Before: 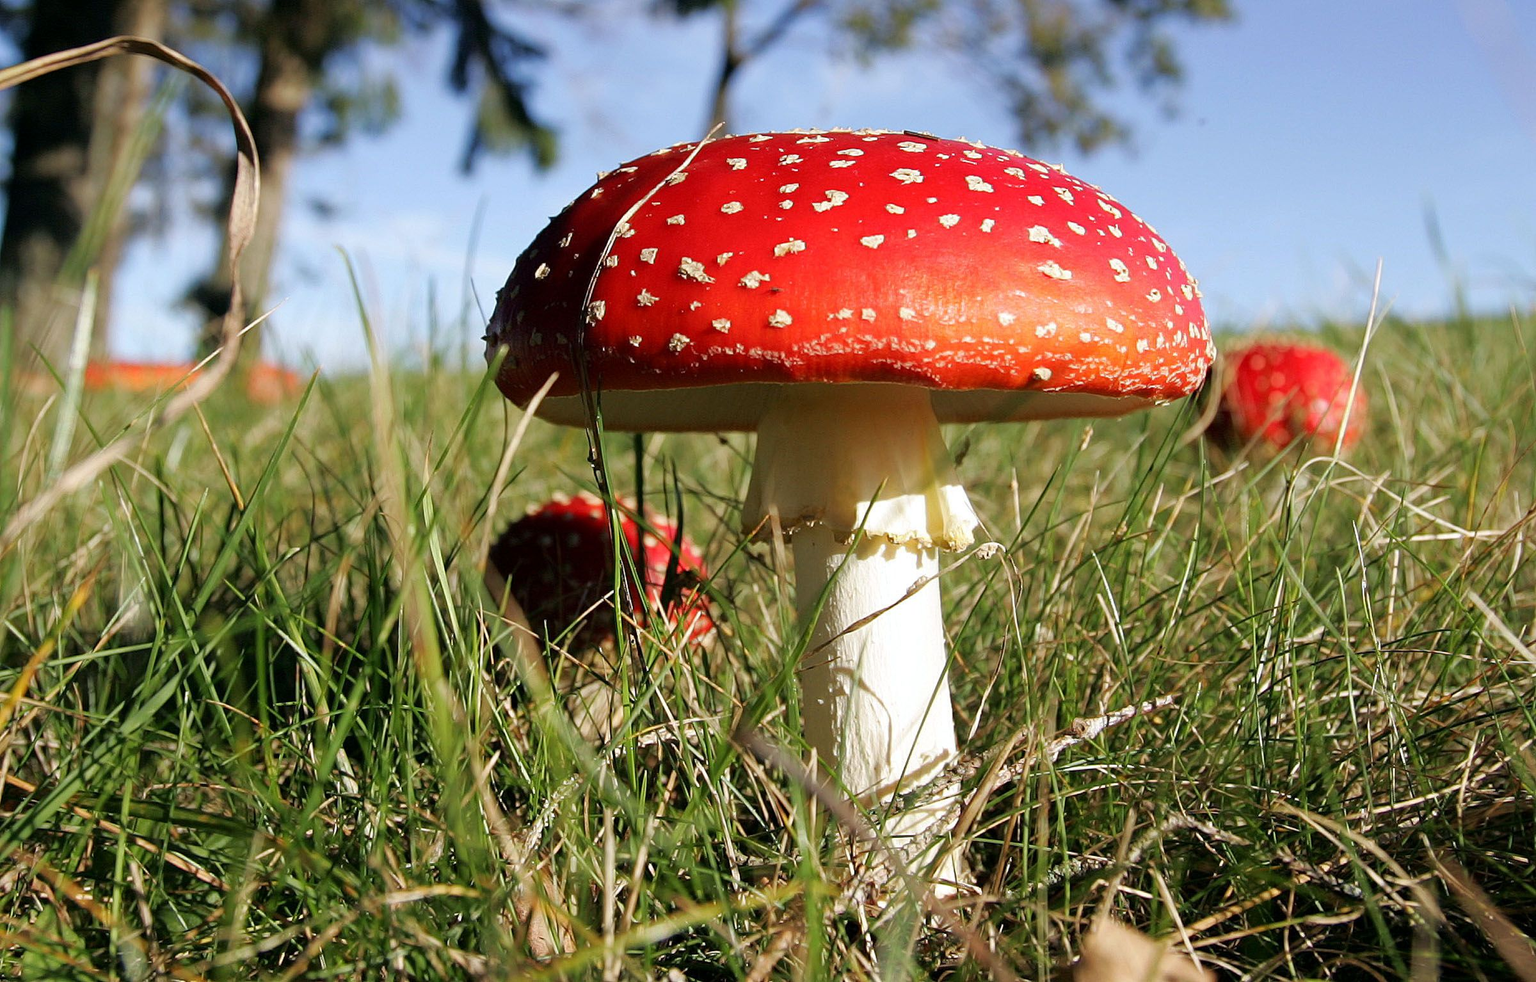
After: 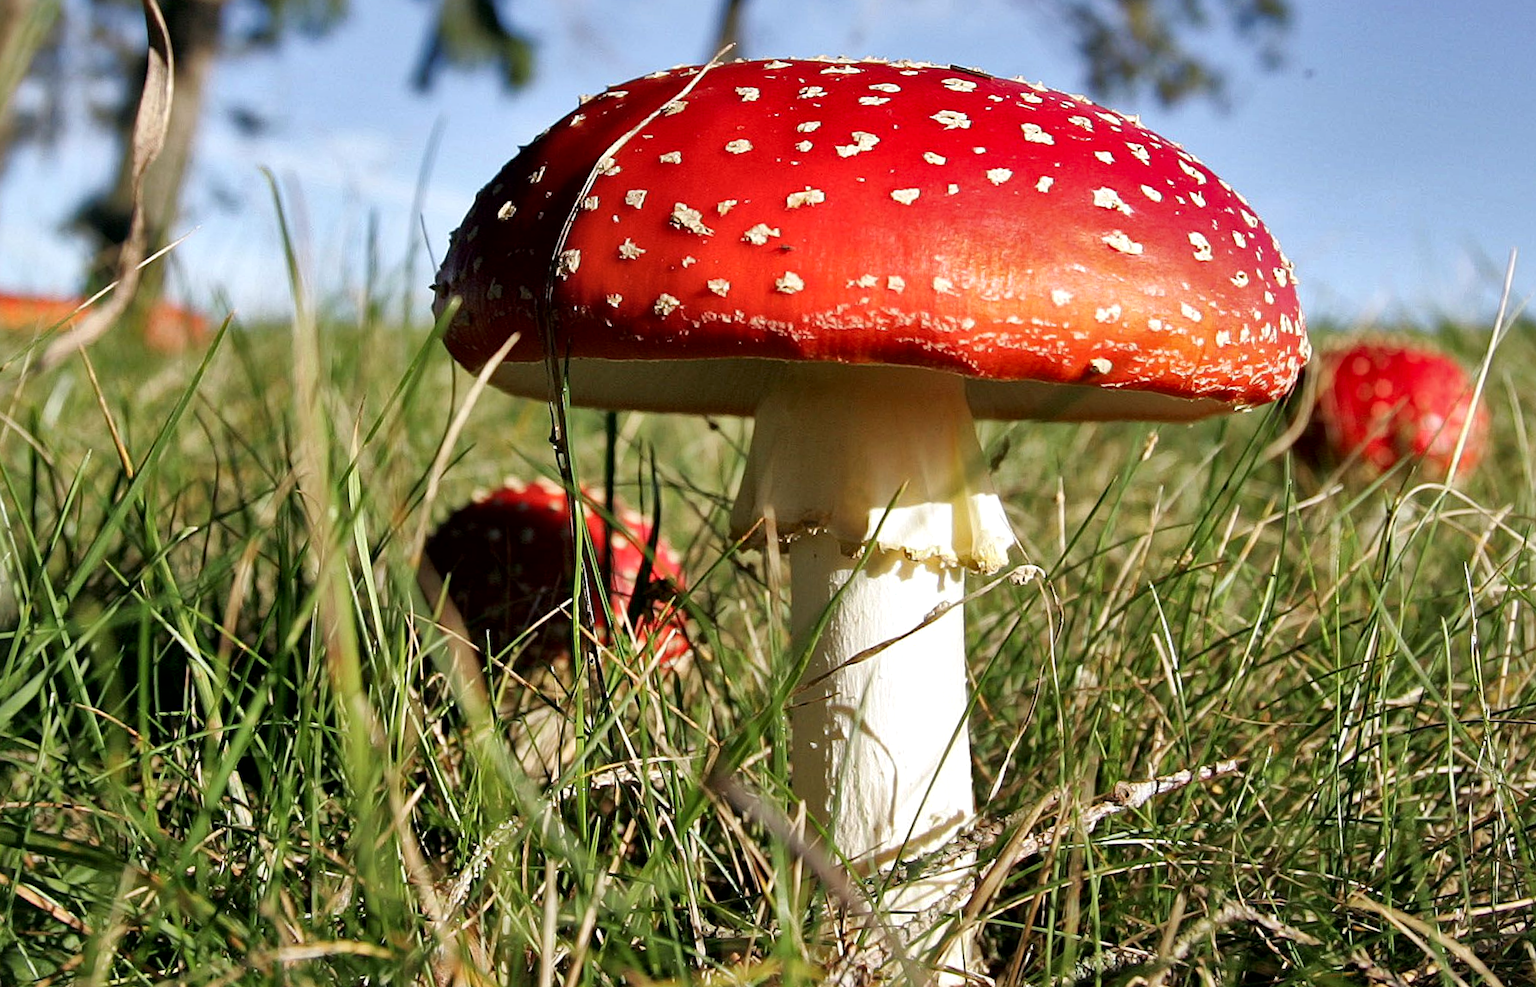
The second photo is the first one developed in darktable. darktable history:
local contrast: mode bilateral grid, contrast 19, coarseness 100, detail 150%, midtone range 0.2
crop and rotate: angle -3.06°, left 5.302%, top 5.223%, right 4.705%, bottom 4.205%
shadows and highlights: soften with gaussian
